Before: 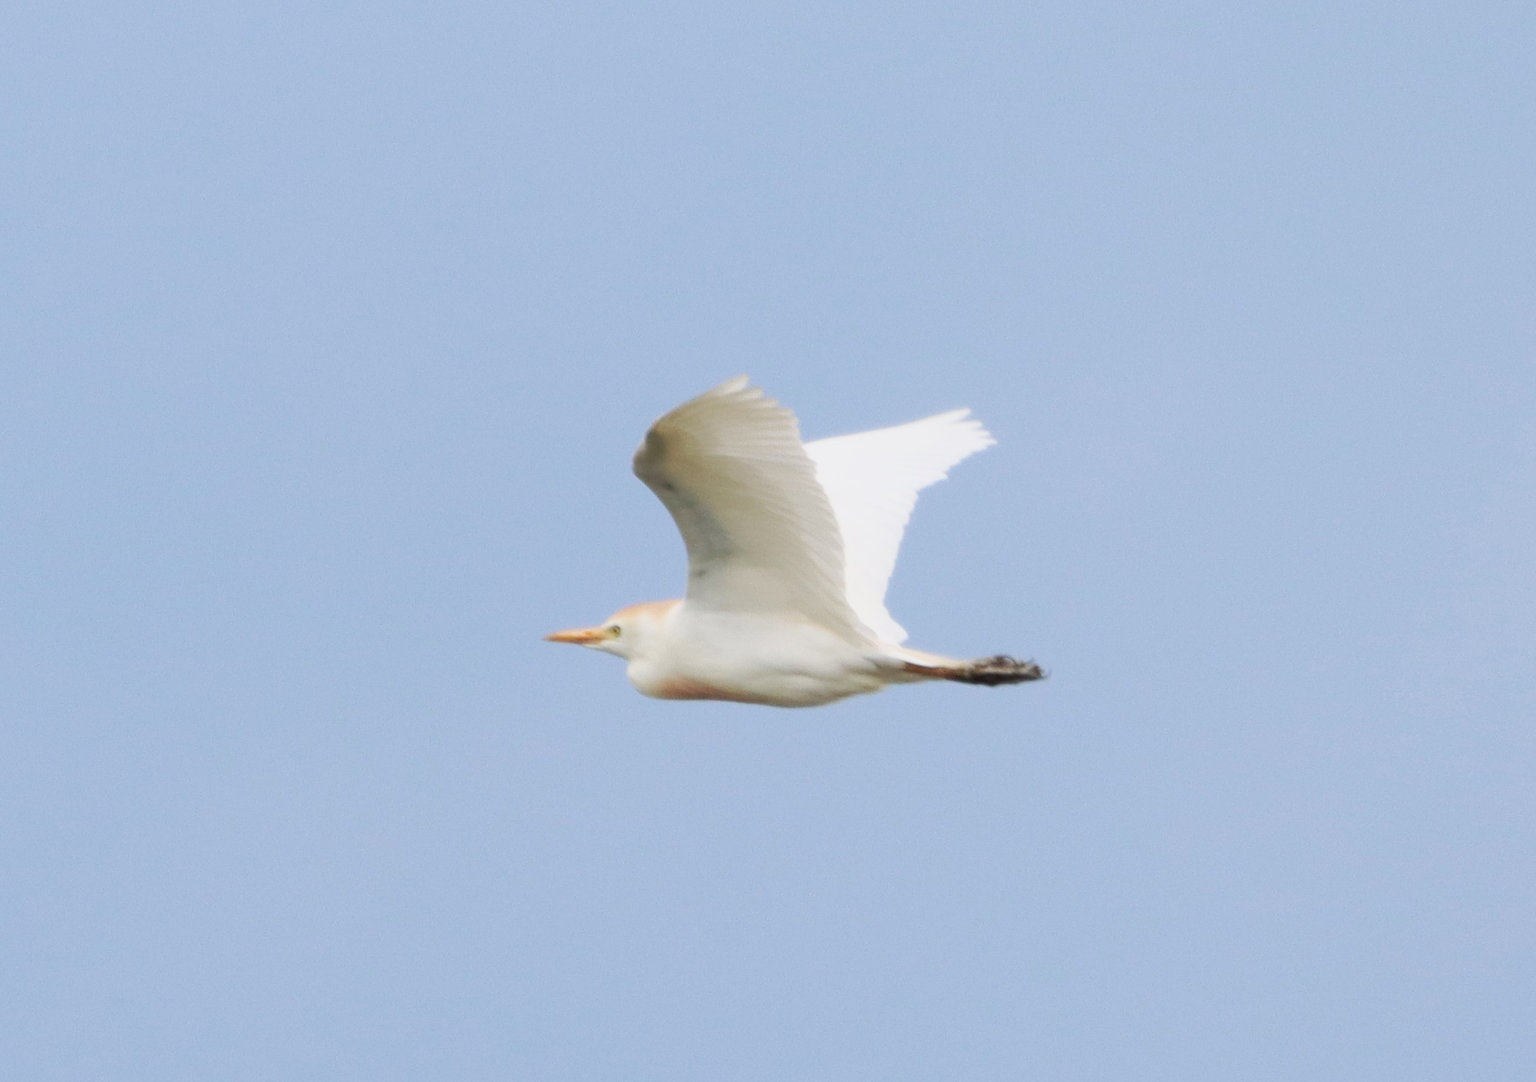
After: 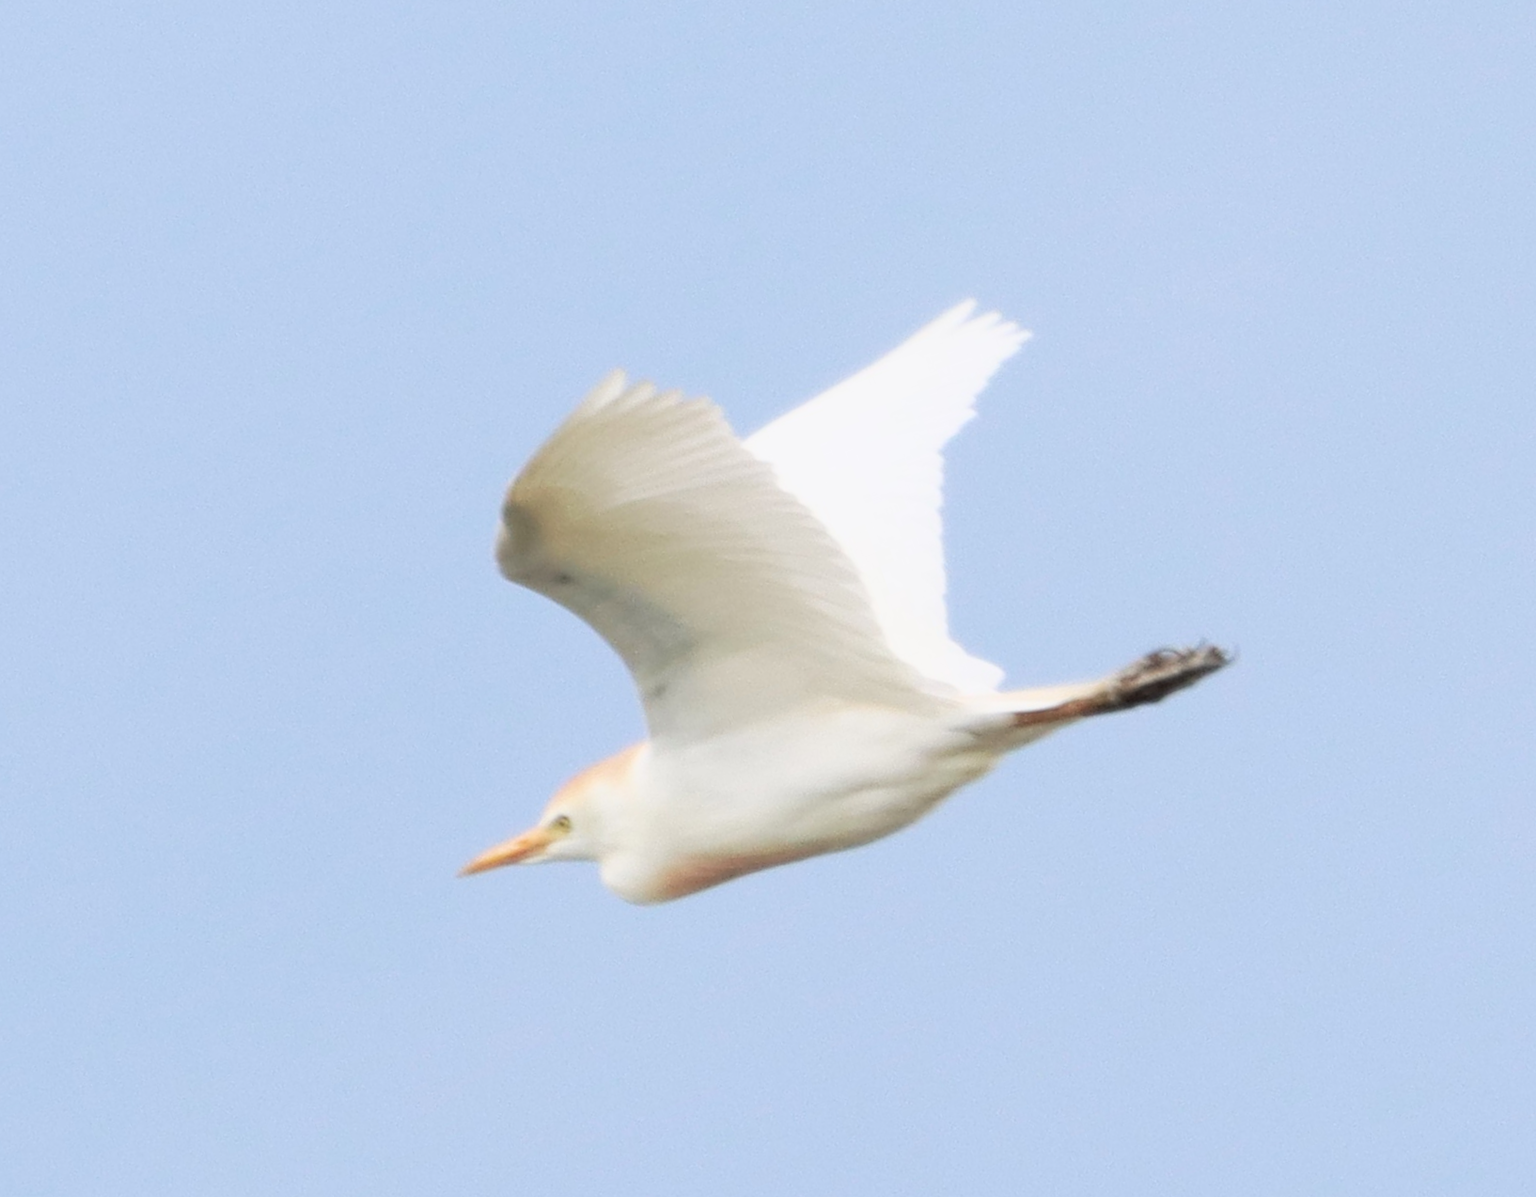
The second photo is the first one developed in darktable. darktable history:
crop and rotate: angle 19.94°, left 6.907%, right 3.808%, bottom 1.167%
tone curve: curves: ch0 [(0, 0) (0.003, 0.022) (0.011, 0.025) (0.025, 0.032) (0.044, 0.055) (0.069, 0.089) (0.1, 0.133) (0.136, 0.18) (0.177, 0.231) (0.224, 0.291) (0.277, 0.35) (0.335, 0.42) (0.399, 0.496) (0.468, 0.561) (0.543, 0.632) (0.623, 0.706) (0.709, 0.783) (0.801, 0.865) (0.898, 0.947) (1, 1)], color space Lab, independent channels, preserve colors none
